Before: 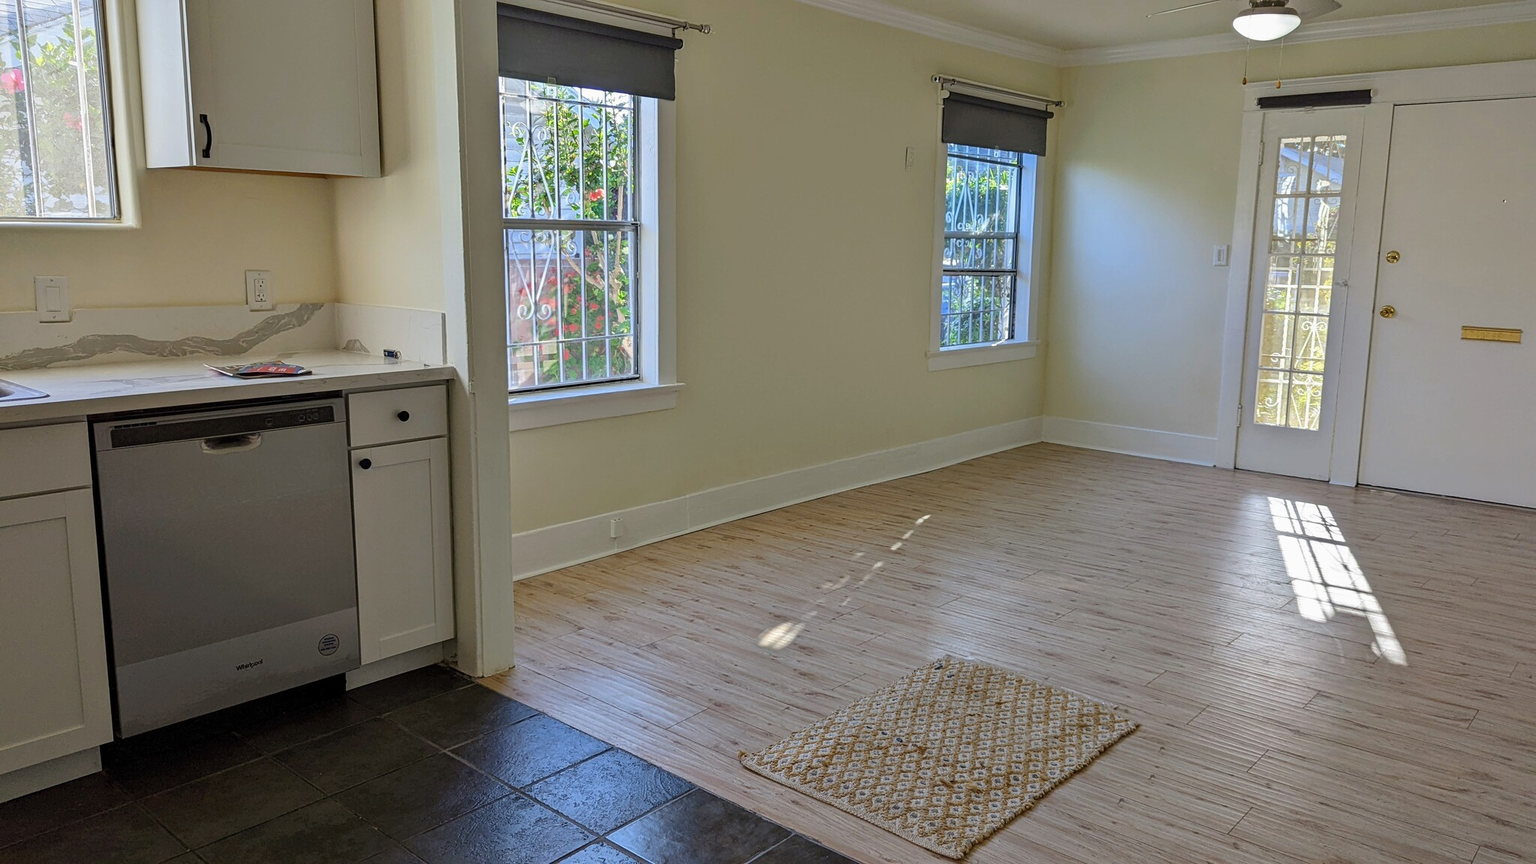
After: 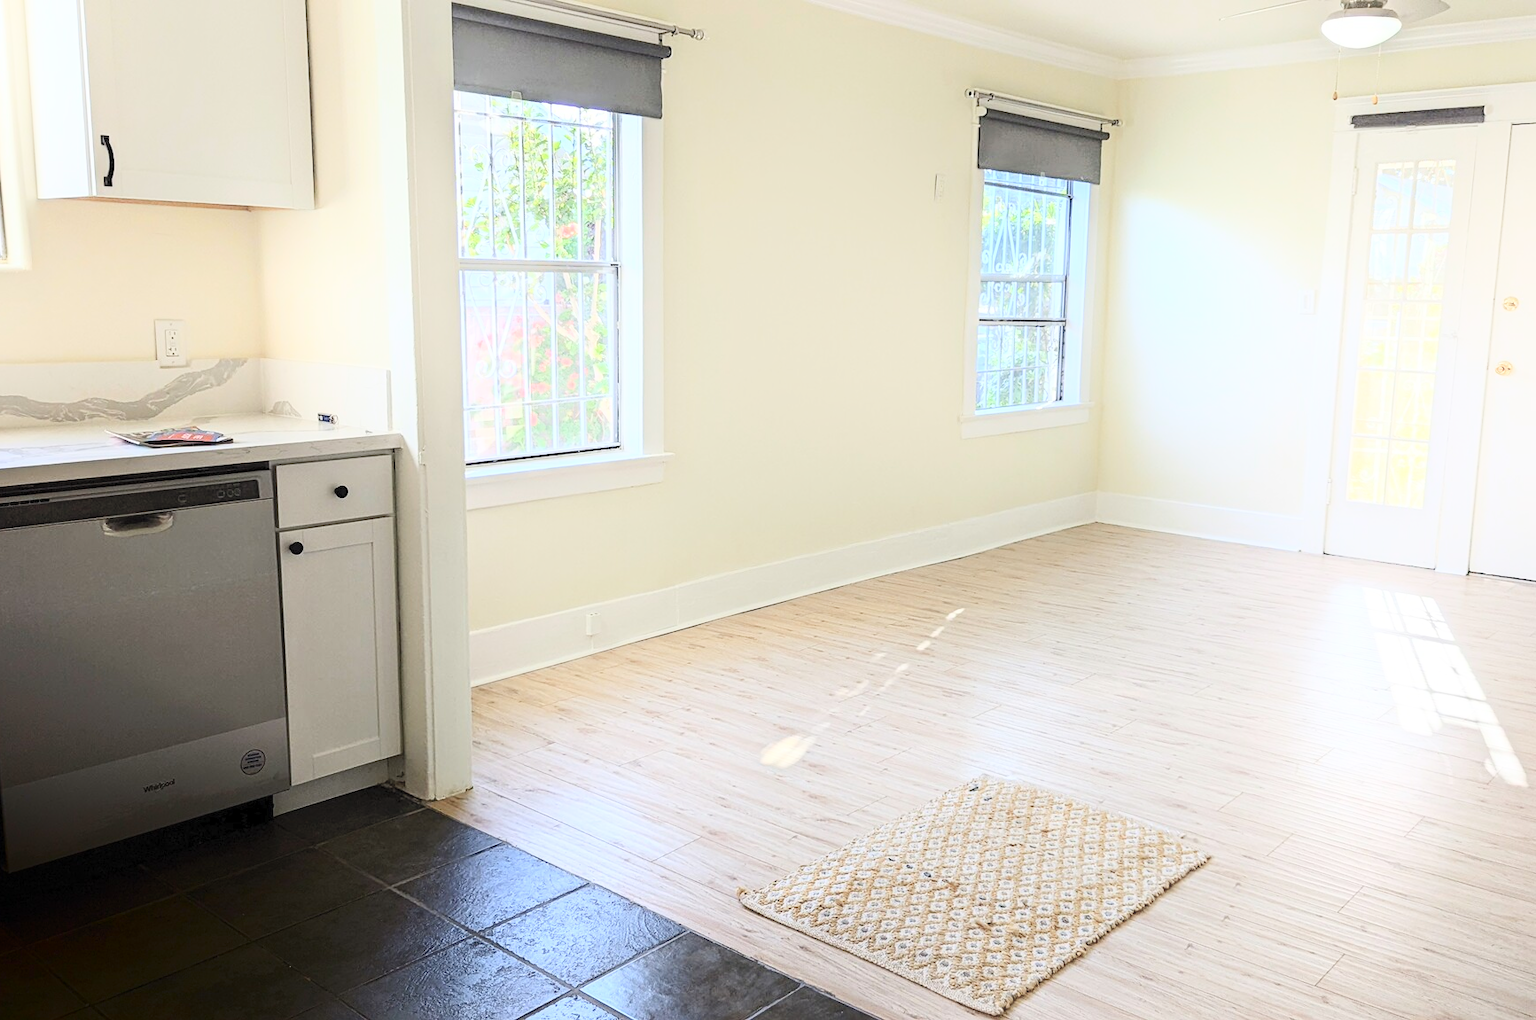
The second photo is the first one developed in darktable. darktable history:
crop: left 7.512%, right 7.826%
exposure: compensate highlight preservation false
shadows and highlights: shadows -89.23, highlights 90.04, soften with gaussian
contrast brightness saturation: contrast 0.376, brightness 0.522
